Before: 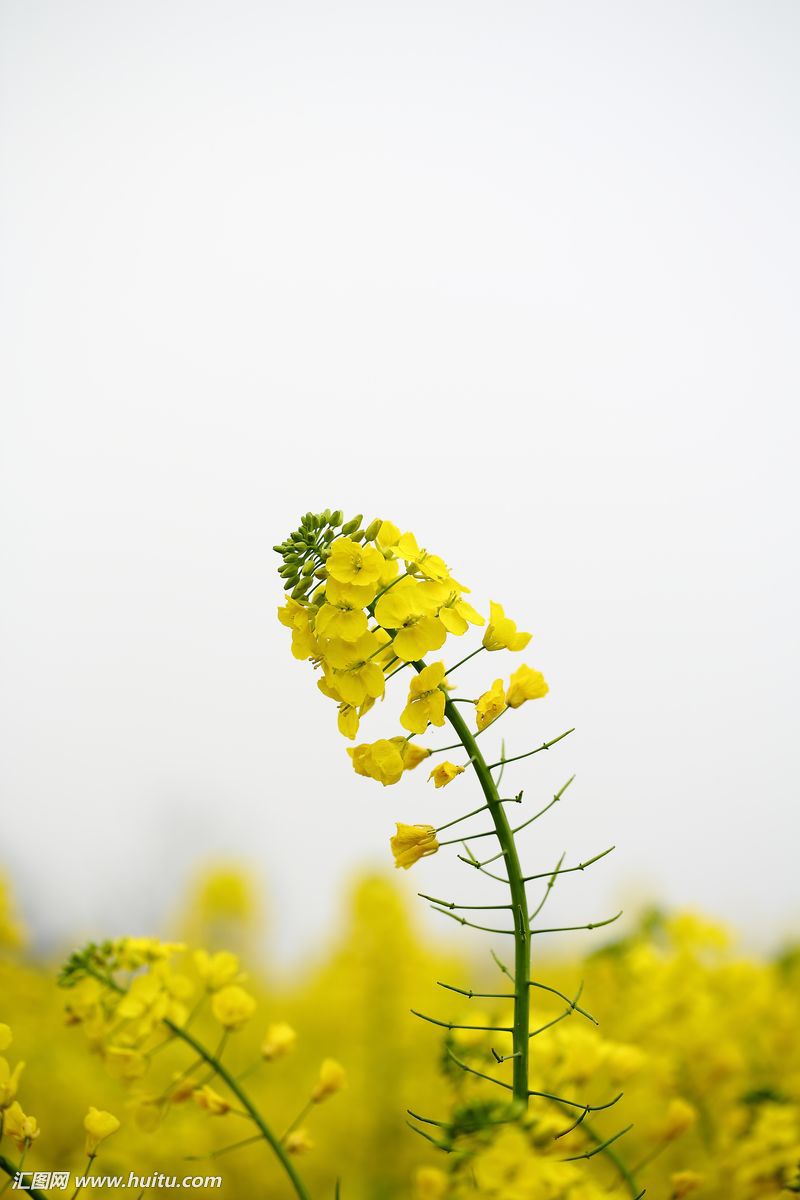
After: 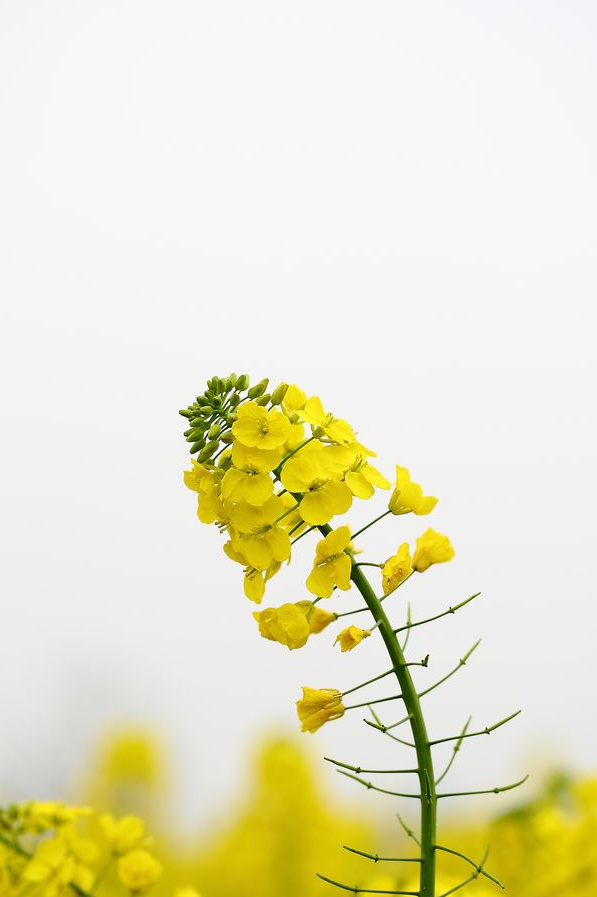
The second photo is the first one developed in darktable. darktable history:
crop and rotate: left 11.831%, top 11.346%, right 13.429%, bottom 13.899%
exposure: compensate highlight preservation false
